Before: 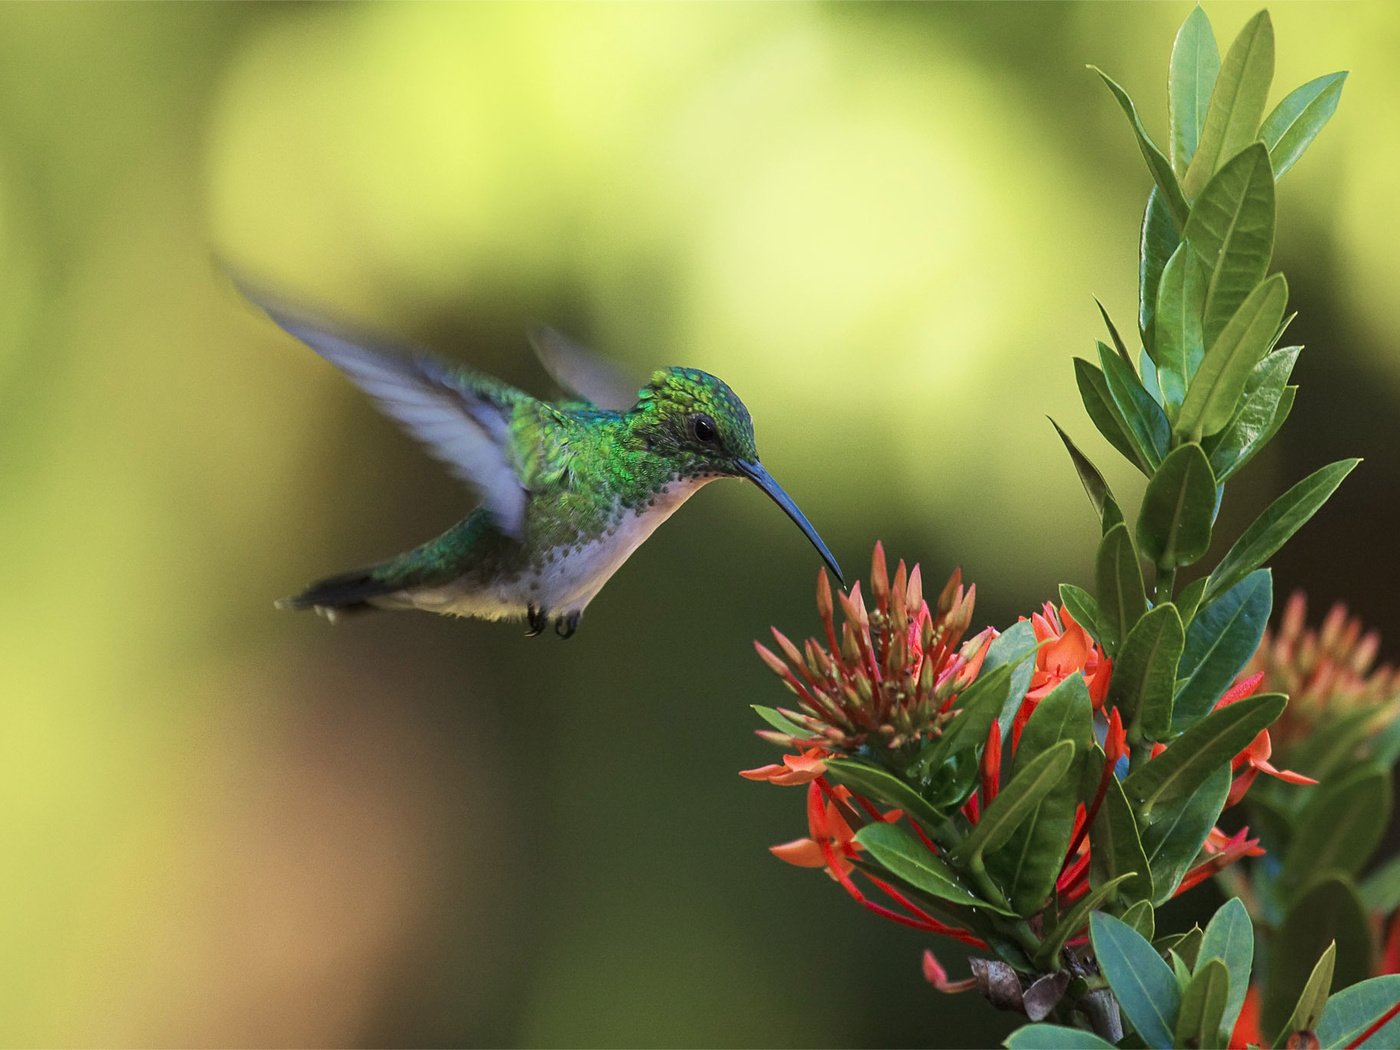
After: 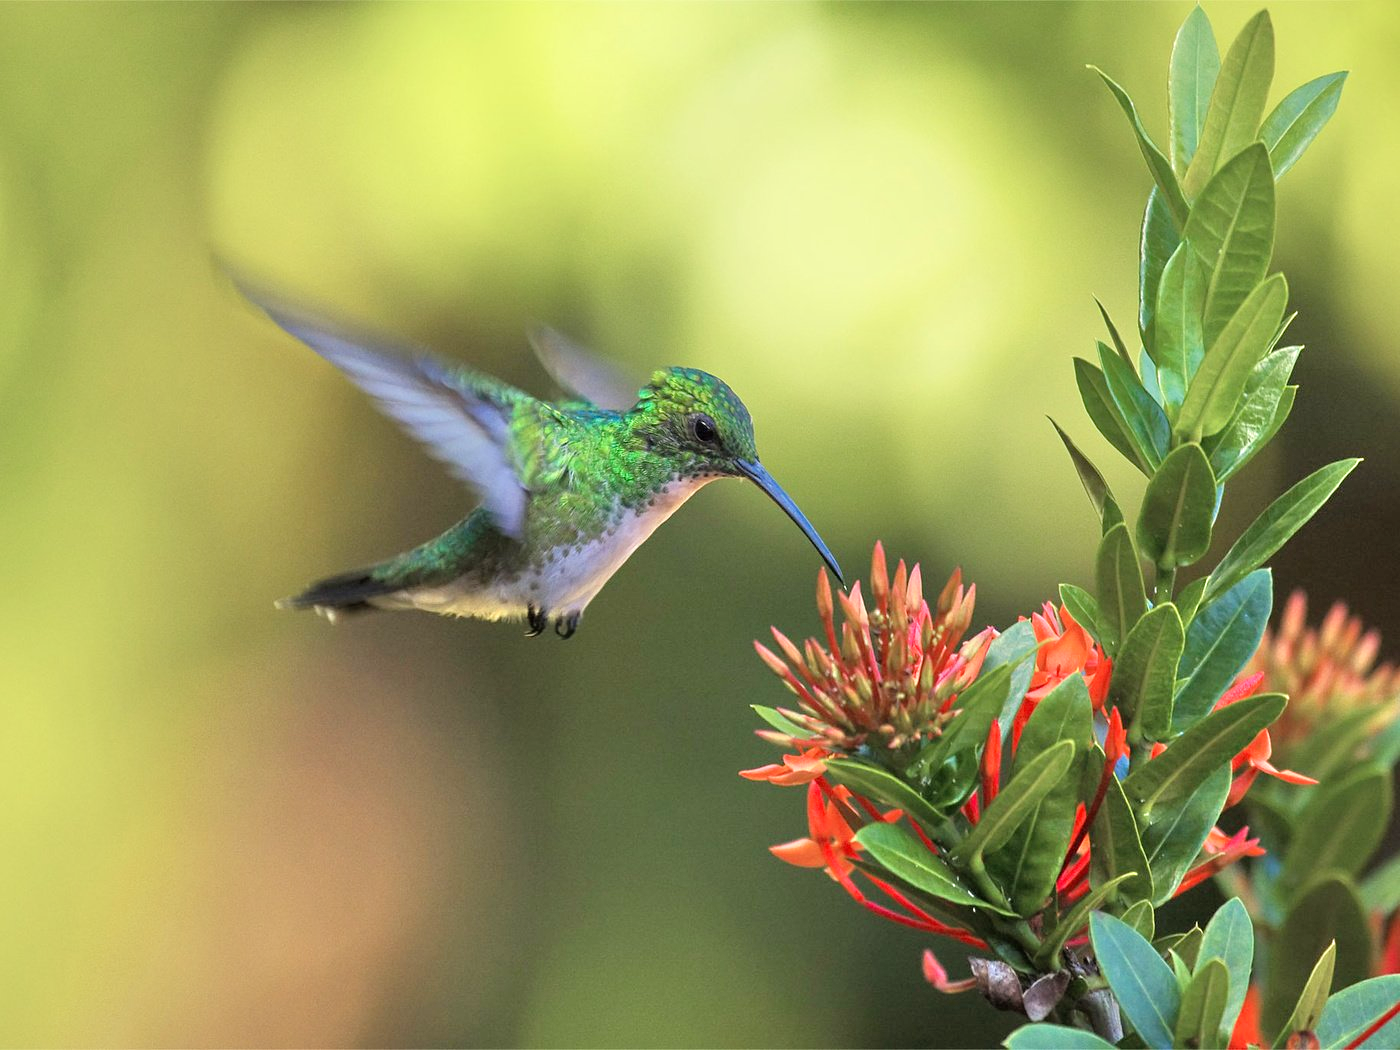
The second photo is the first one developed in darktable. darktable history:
tone equalizer: -7 EV 0.145 EV, -6 EV 0.631 EV, -5 EV 1.17 EV, -4 EV 1.33 EV, -3 EV 1.17 EV, -2 EV 0.6 EV, -1 EV 0.152 EV, mask exposure compensation -0.493 EV
